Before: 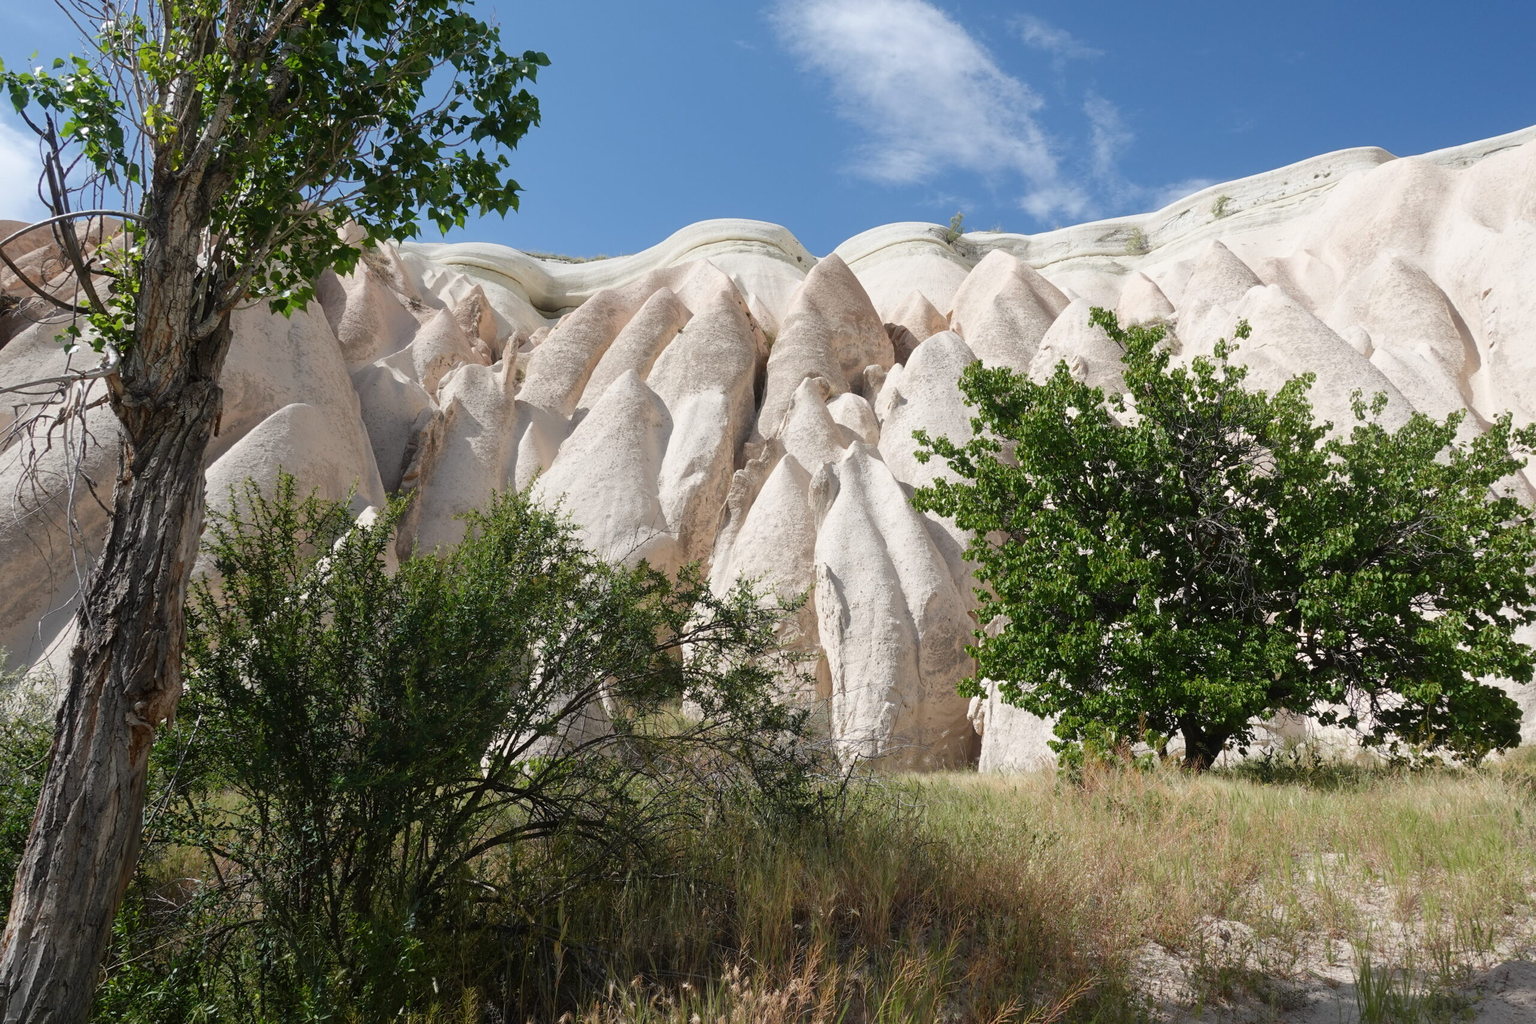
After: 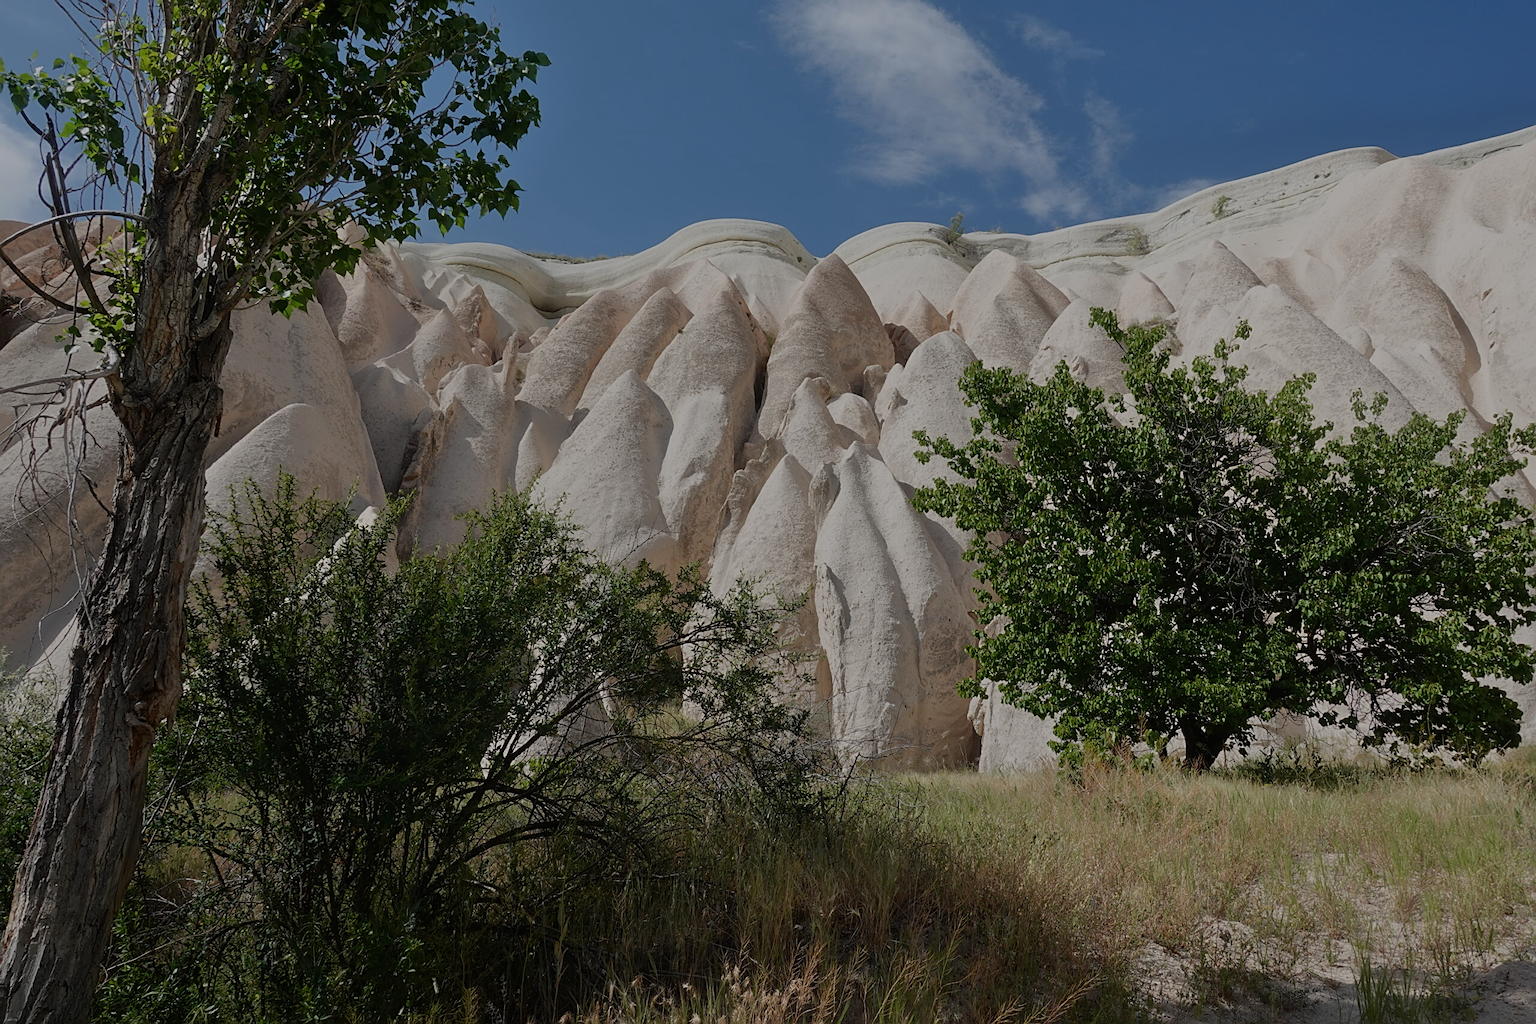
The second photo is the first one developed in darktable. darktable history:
tone equalizer: -8 EV -2 EV, -7 EV -2 EV, -6 EV -2 EV, -5 EV -2 EV, -4 EV -2 EV, -3 EV -2 EV, -2 EV -2 EV, -1 EV -1.63 EV, +0 EV -2 EV
sharpen: on, module defaults
exposure: exposure 0.74 EV, compensate highlight preservation false
